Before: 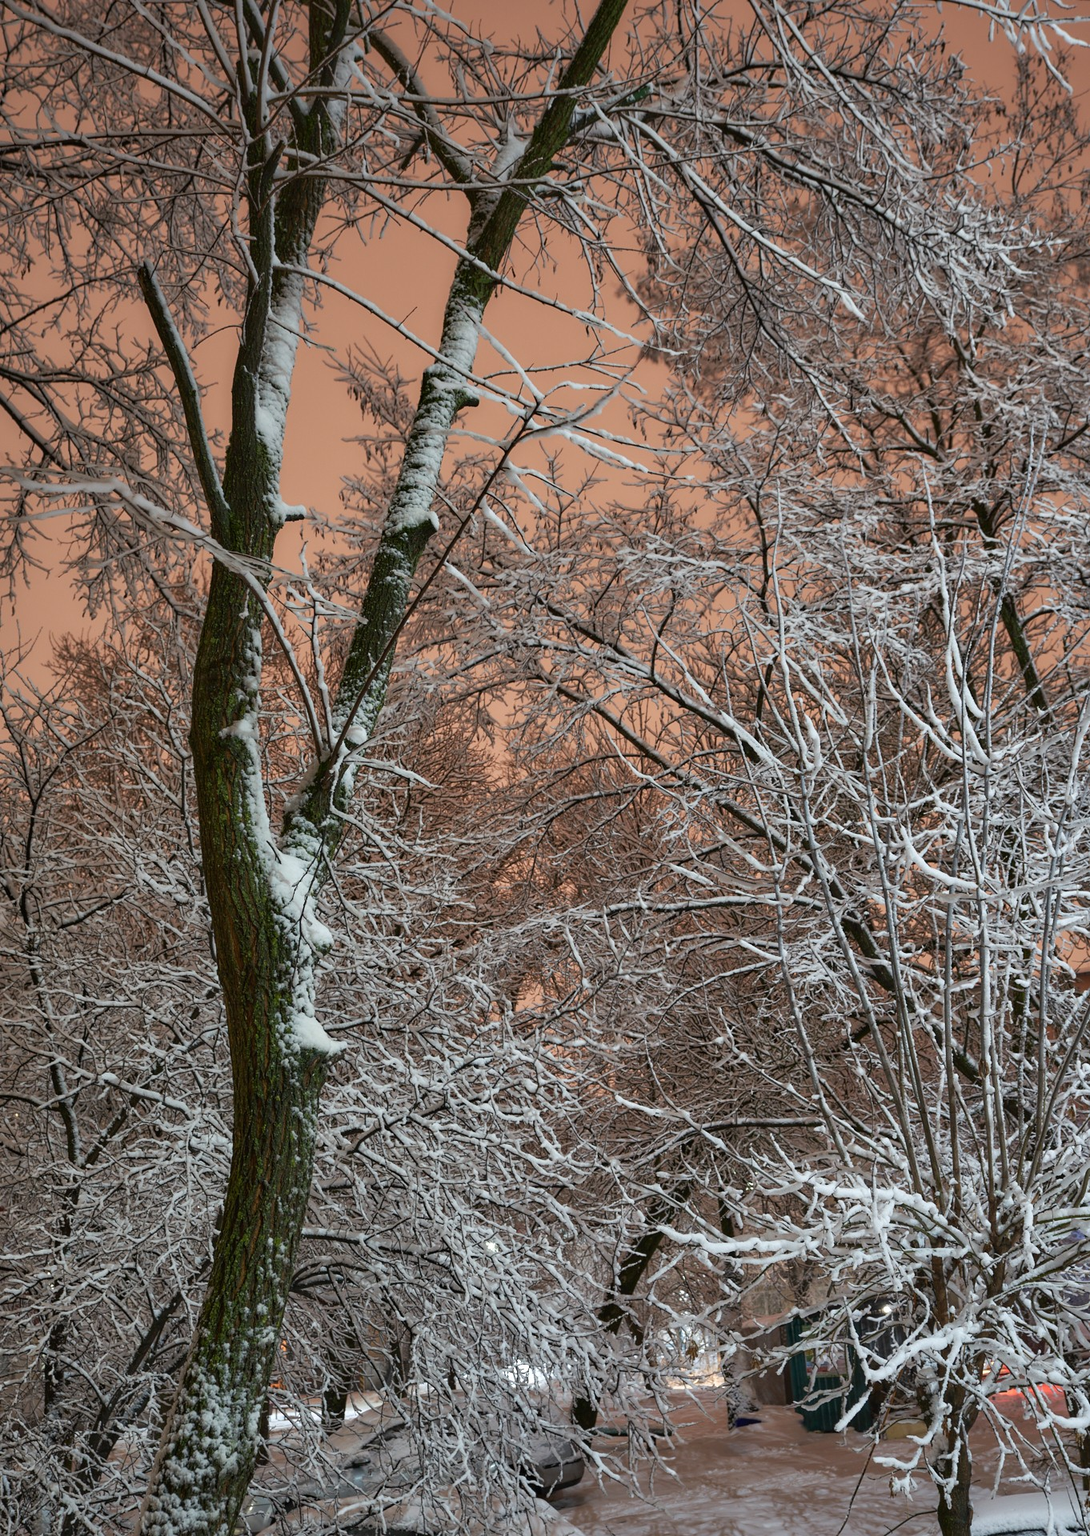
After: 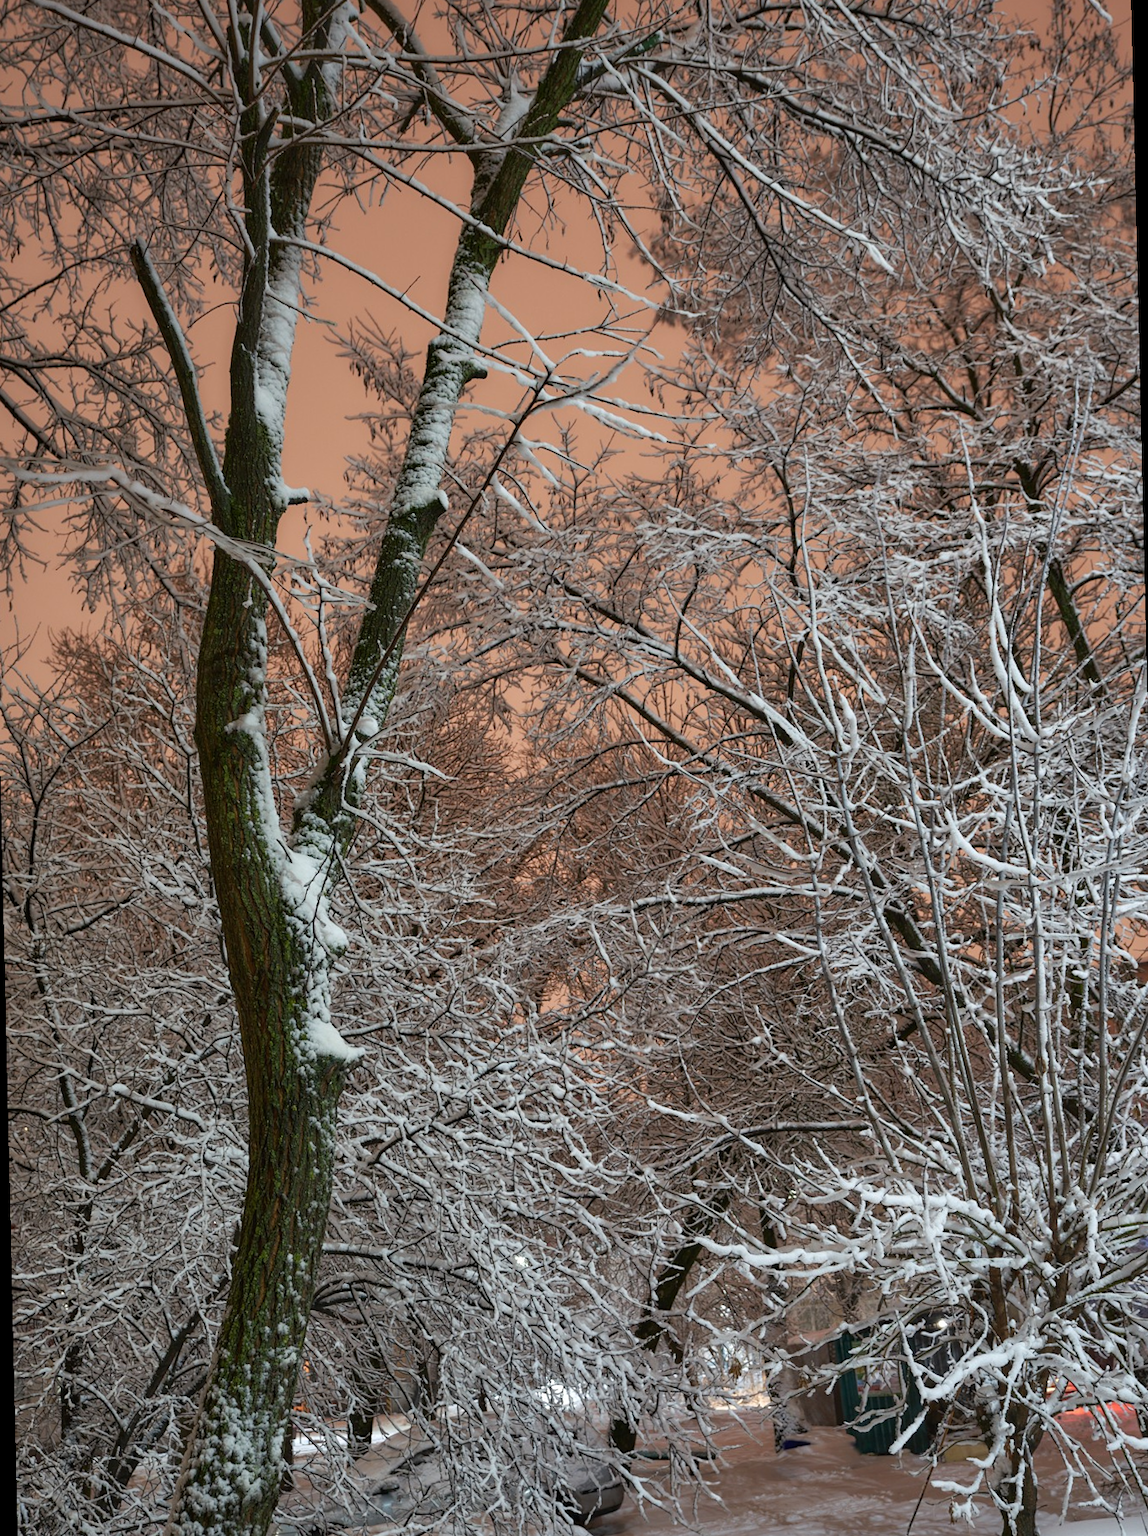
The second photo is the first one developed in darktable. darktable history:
white balance: emerald 1
rotate and perspective: rotation -1.32°, lens shift (horizontal) -0.031, crop left 0.015, crop right 0.985, crop top 0.047, crop bottom 0.982
tone equalizer: on, module defaults
